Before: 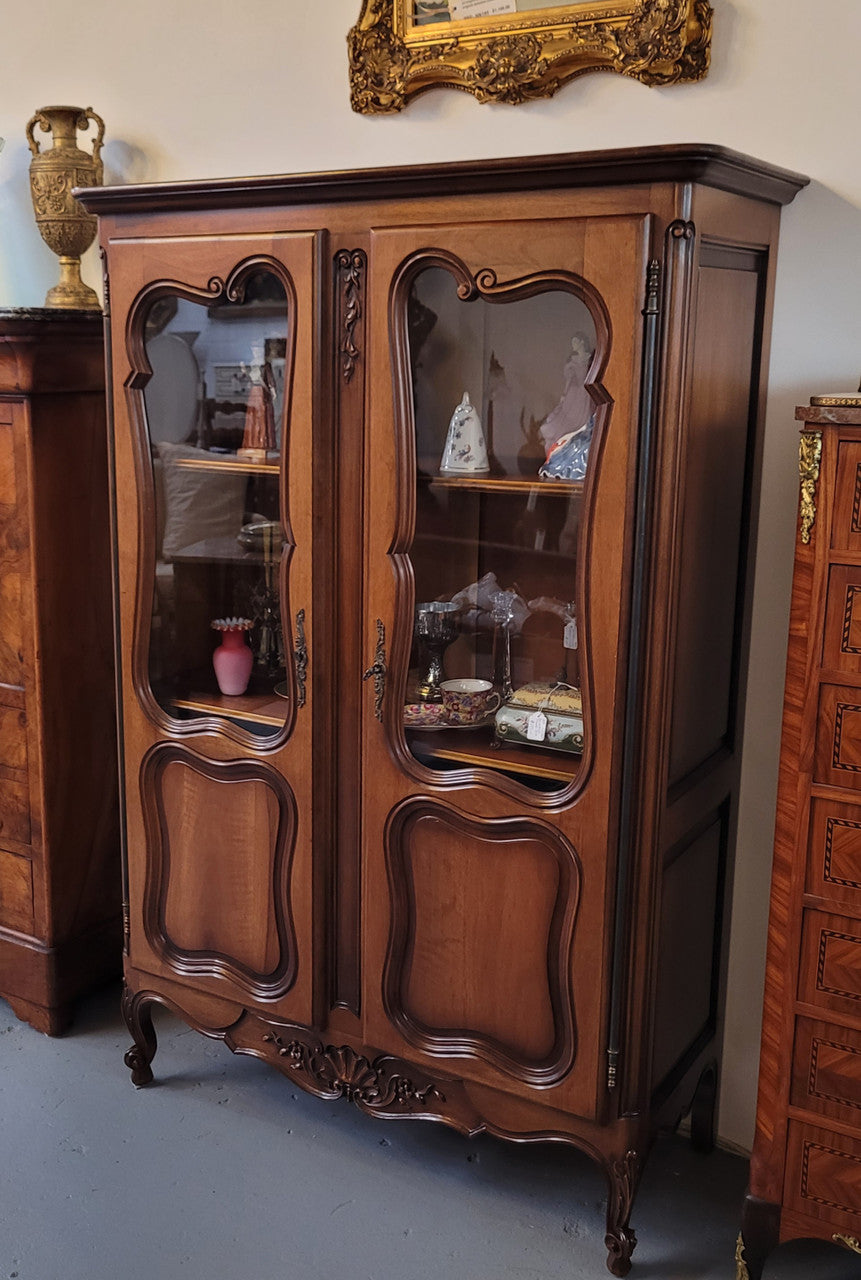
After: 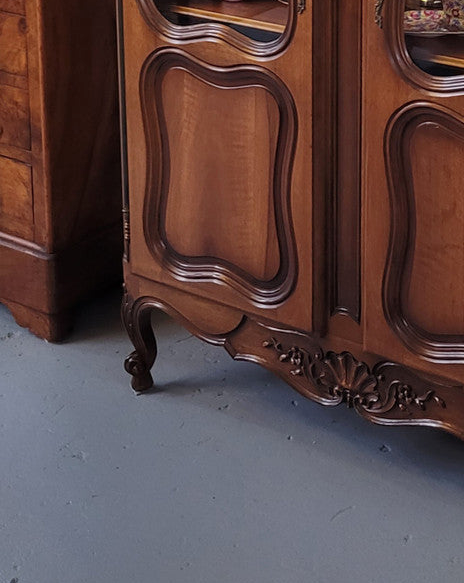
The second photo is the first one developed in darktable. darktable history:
tone equalizer: -7 EV 0.208 EV, -6 EV 0.147 EV, -5 EV 0.062 EV, -4 EV 0.026 EV, -2 EV -0.033 EV, -1 EV -0.066 EV, +0 EV -0.068 EV, edges refinement/feathering 500, mask exposure compensation -1.57 EV, preserve details no
exposure: compensate highlight preservation false
crop and rotate: top 54.223%, right 46.02%, bottom 0.16%
